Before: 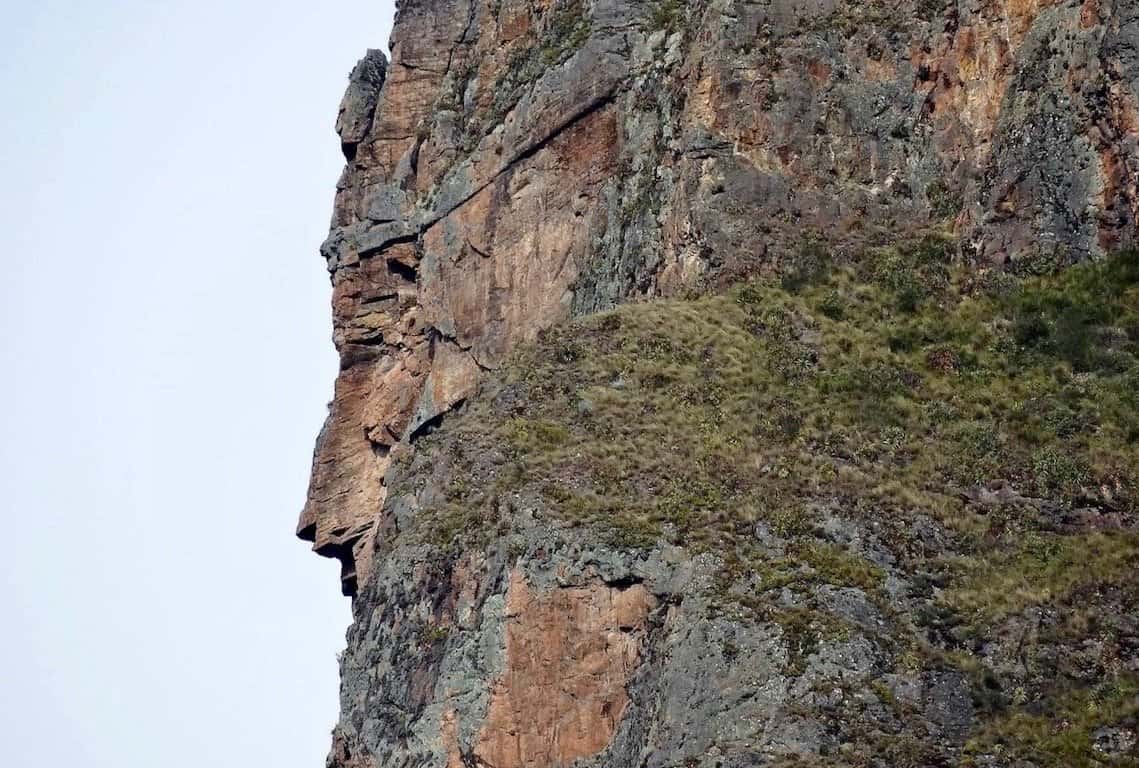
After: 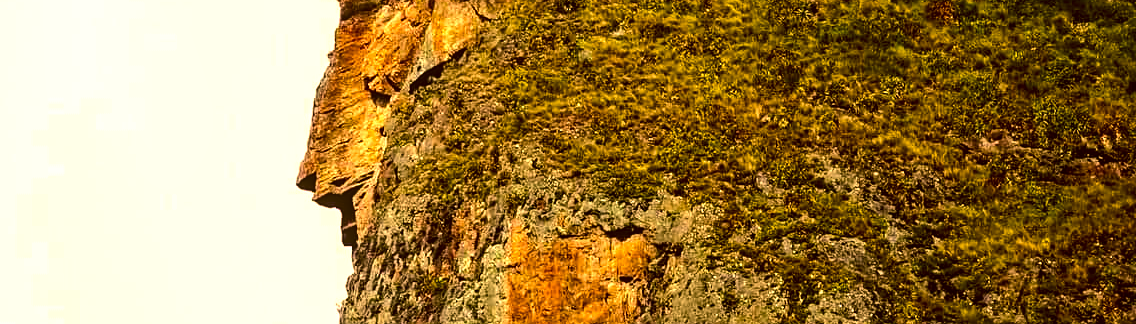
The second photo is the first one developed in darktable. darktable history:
crop: top 45.636%, bottom 12.134%
tone equalizer: -8 EV -1.06 EV, -7 EV -1.03 EV, -6 EV -0.894 EV, -5 EV -0.614 EV, -3 EV 0.562 EV, -2 EV 0.863 EV, -1 EV 0.995 EV, +0 EV 1.08 EV, edges refinement/feathering 500, mask exposure compensation -1.57 EV, preserve details no
local contrast: on, module defaults
color correction: highlights a* 10.53, highlights b* 30.54, shadows a* 2.8, shadows b* 17.89, saturation 1.73
exposure: exposure -0.015 EV, compensate highlight preservation false
sharpen: amount 0.217
